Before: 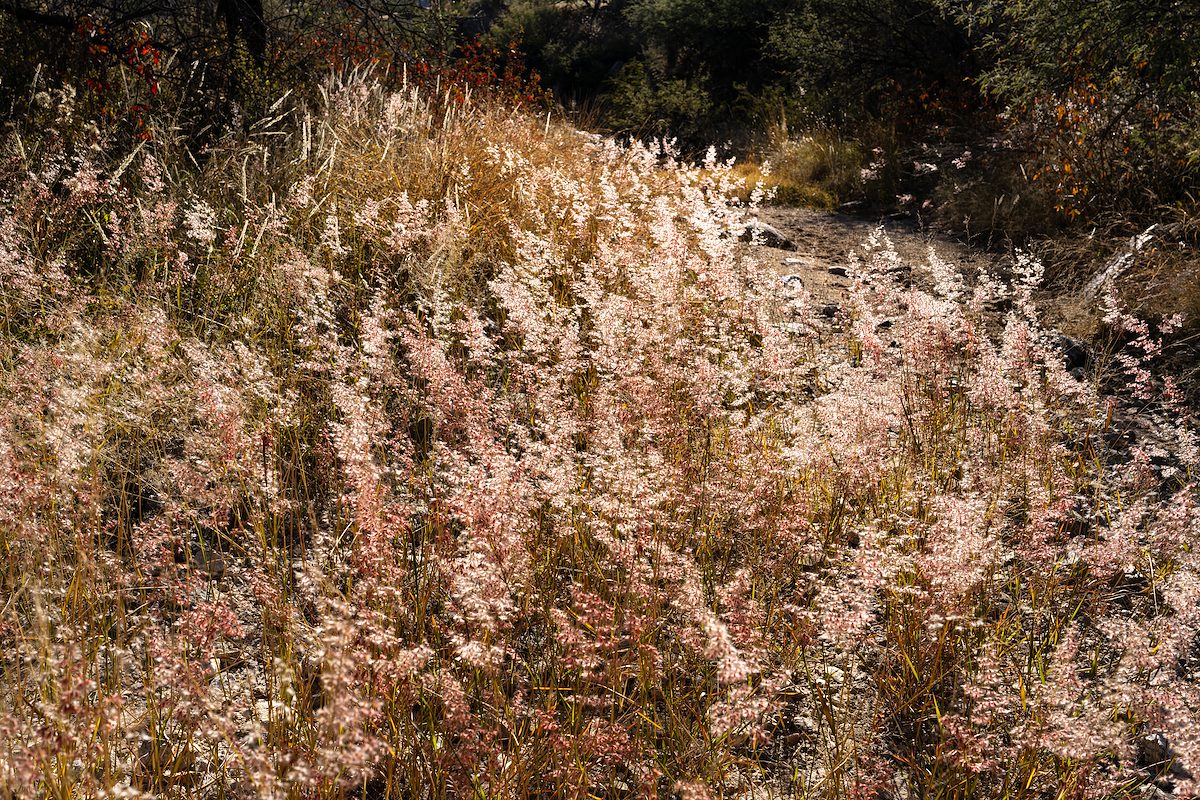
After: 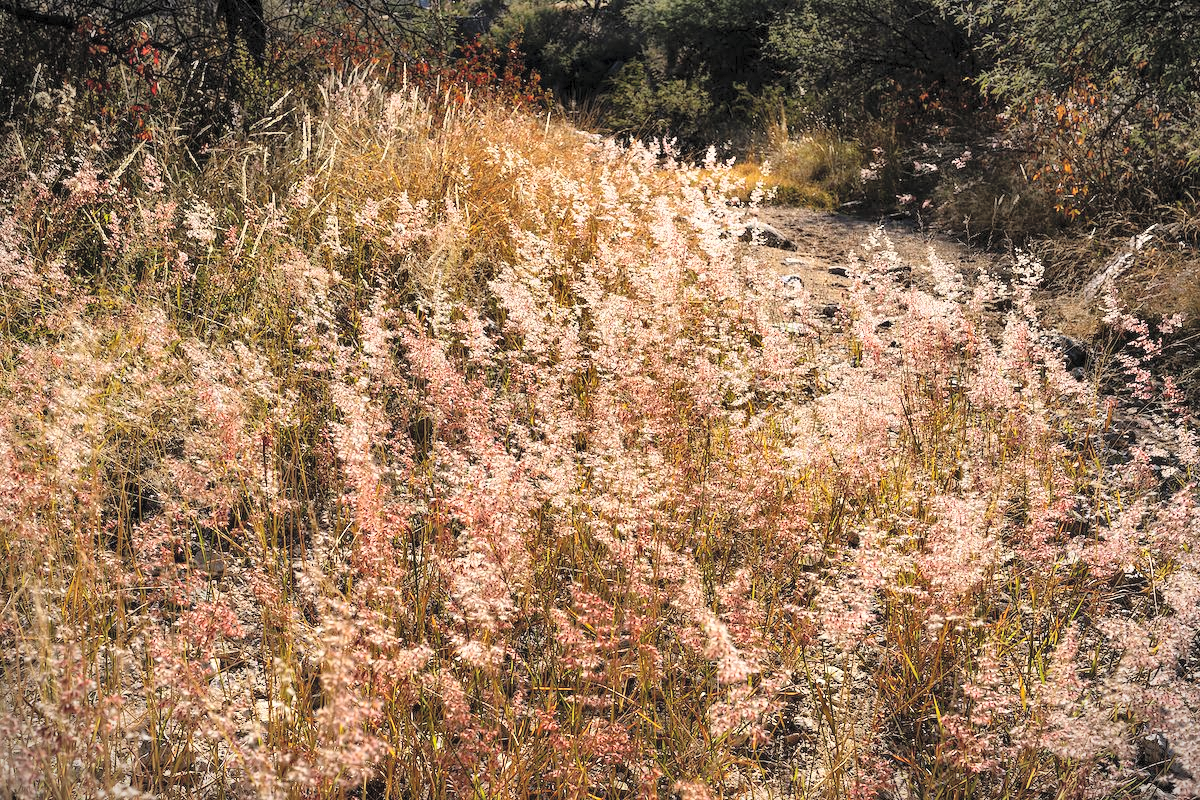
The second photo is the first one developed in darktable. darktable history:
vignetting: fall-off start 100.04%, width/height ratio 1.323
shadows and highlights: soften with gaussian
contrast brightness saturation: contrast 0.097, brightness 0.316, saturation 0.14
